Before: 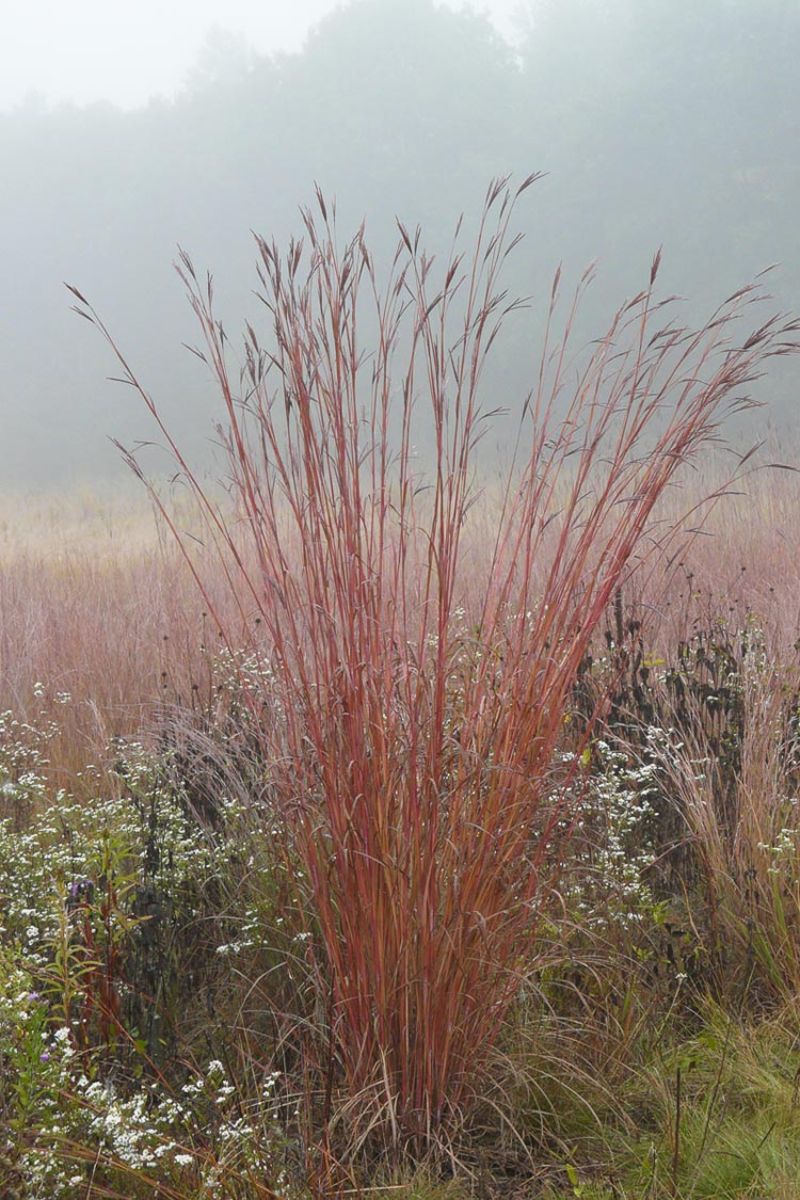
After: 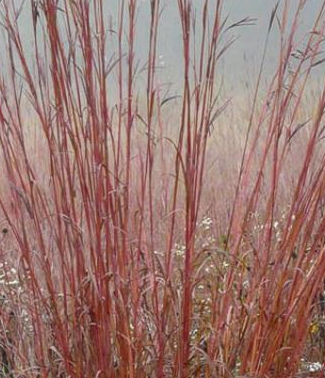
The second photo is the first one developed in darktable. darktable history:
color correction: highlights b* -0.049, saturation 1.14
color zones: curves: ch0 [(0, 0.444) (0.143, 0.442) (0.286, 0.441) (0.429, 0.441) (0.571, 0.441) (0.714, 0.441) (0.857, 0.442) (1, 0.444)]
crop: left 31.709%, top 32.534%, right 27.598%, bottom 35.939%
local contrast: on, module defaults
